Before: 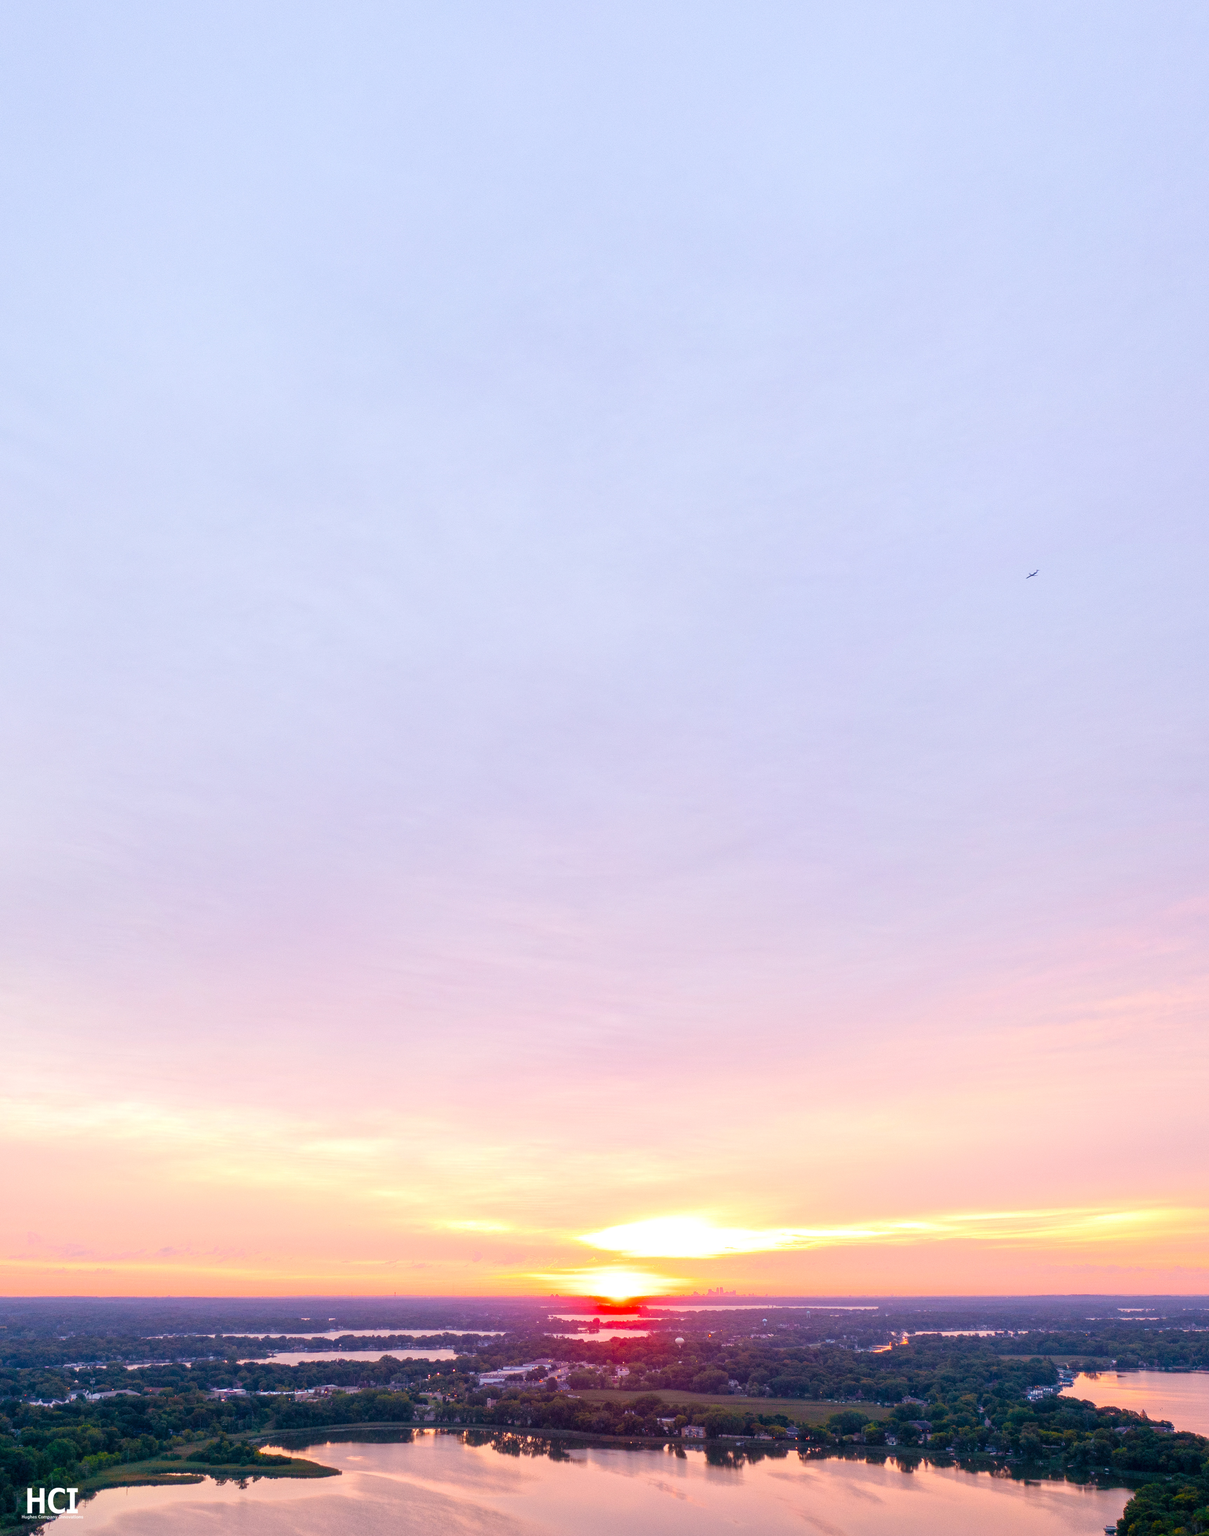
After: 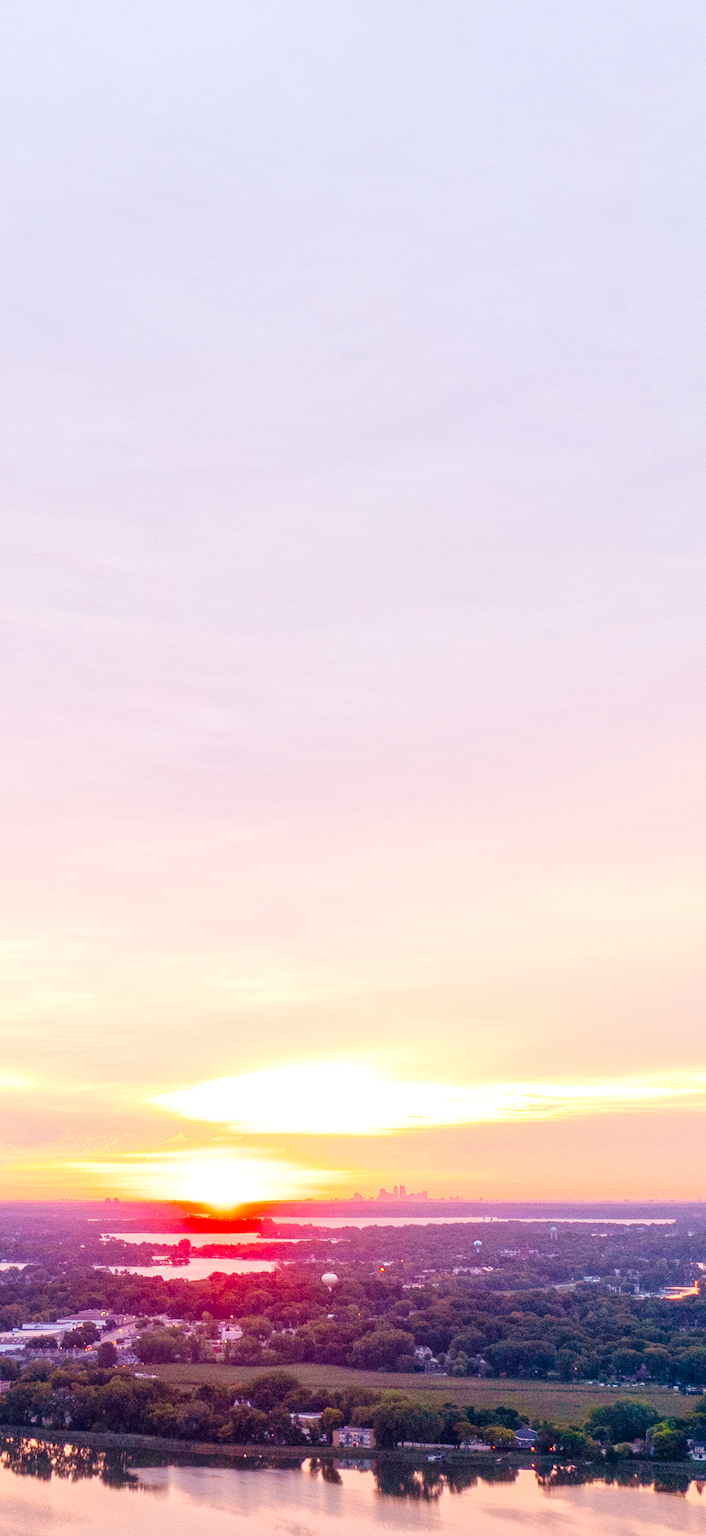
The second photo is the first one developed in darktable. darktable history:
local contrast: on, module defaults
tone curve: curves: ch0 [(0, 0) (0.004, 0.001) (0.133, 0.112) (0.325, 0.362) (0.832, 0.893) (1, 1)], preserve colors none
crop: left 40.563%, top 39.495%, right 25.85%, bottom 3.063%
